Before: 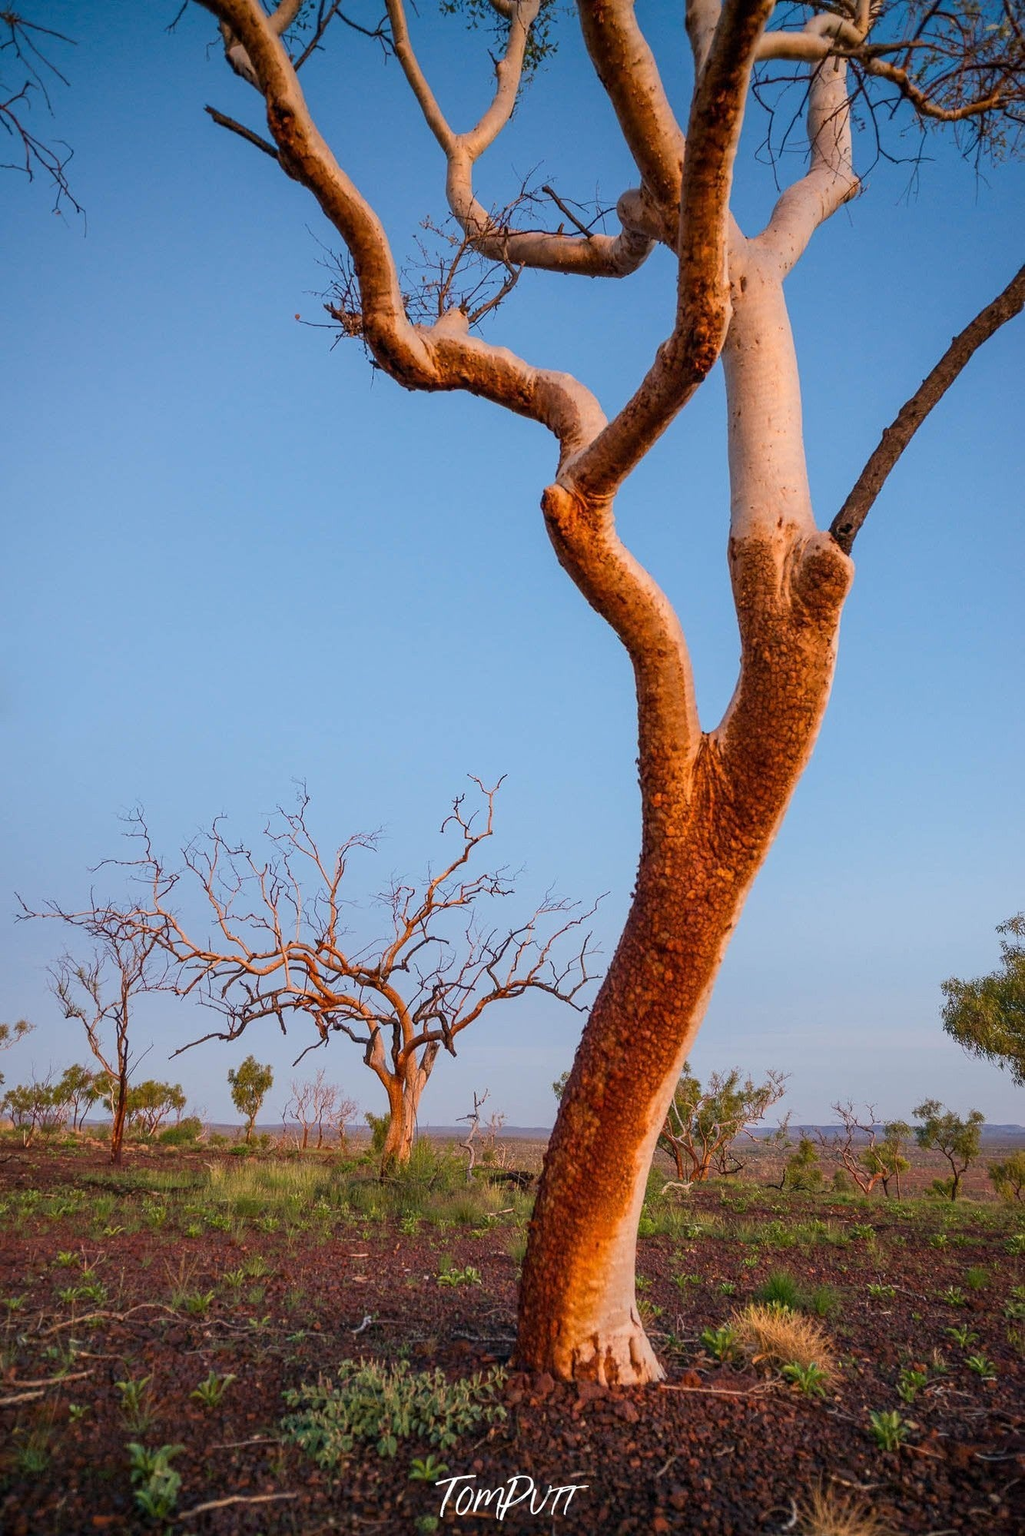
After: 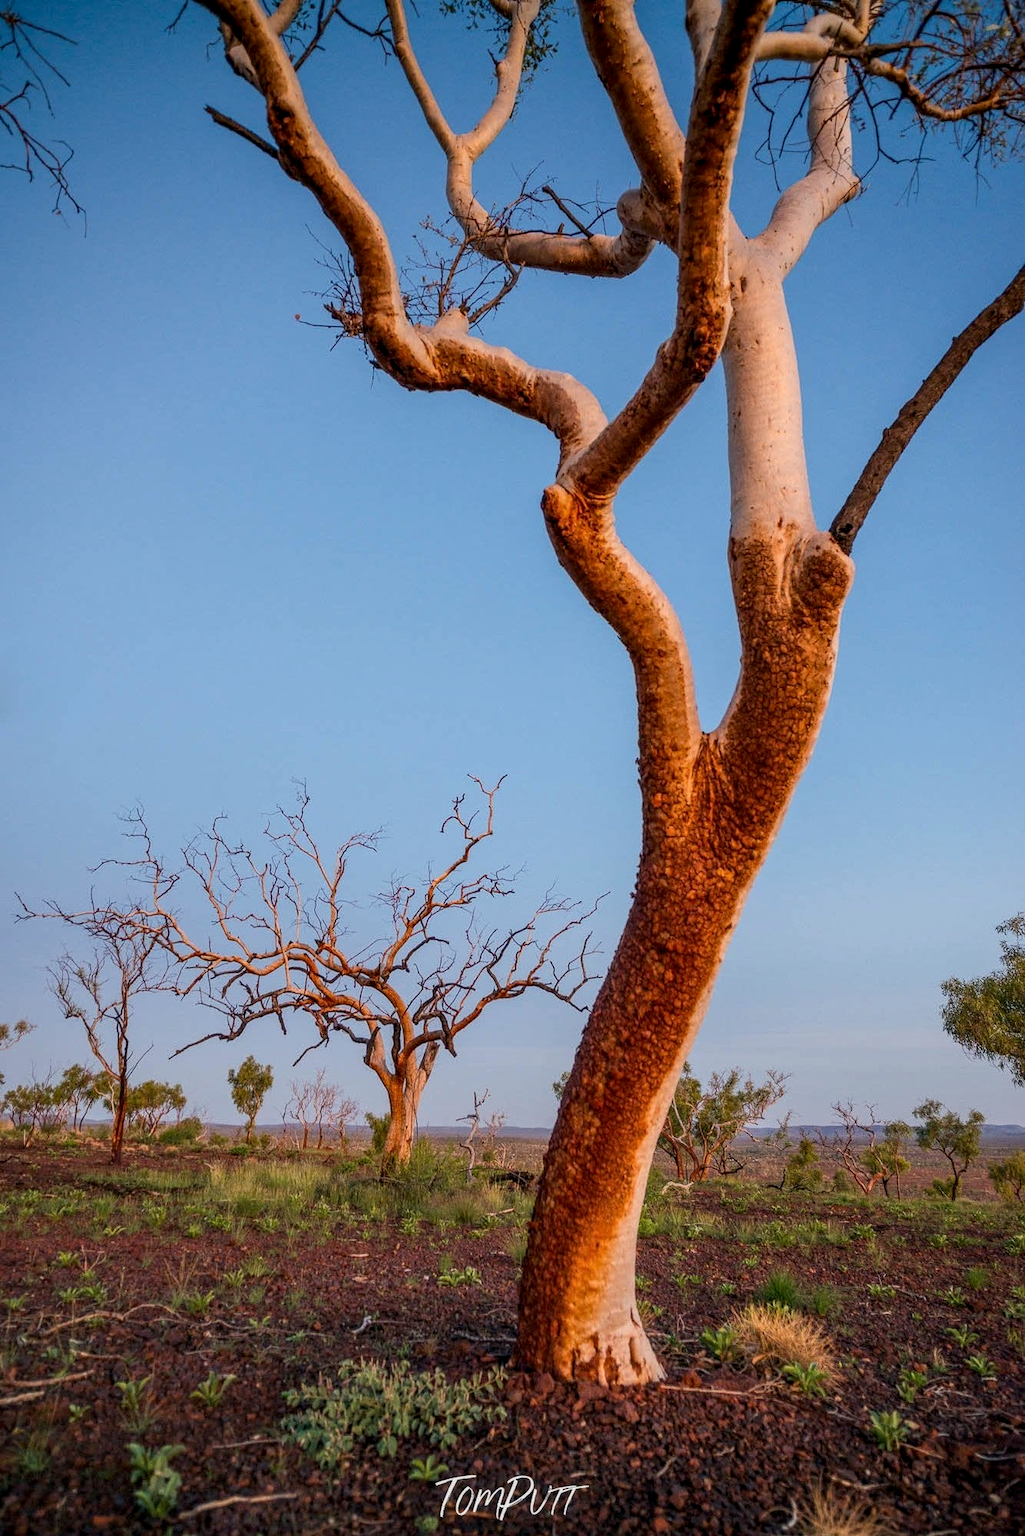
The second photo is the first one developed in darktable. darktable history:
exposure: black level correction 0.001, exposure -0.125 EV, compensate exposure bias true, compensate highlight preservation false
local contrast: on, module defaults
